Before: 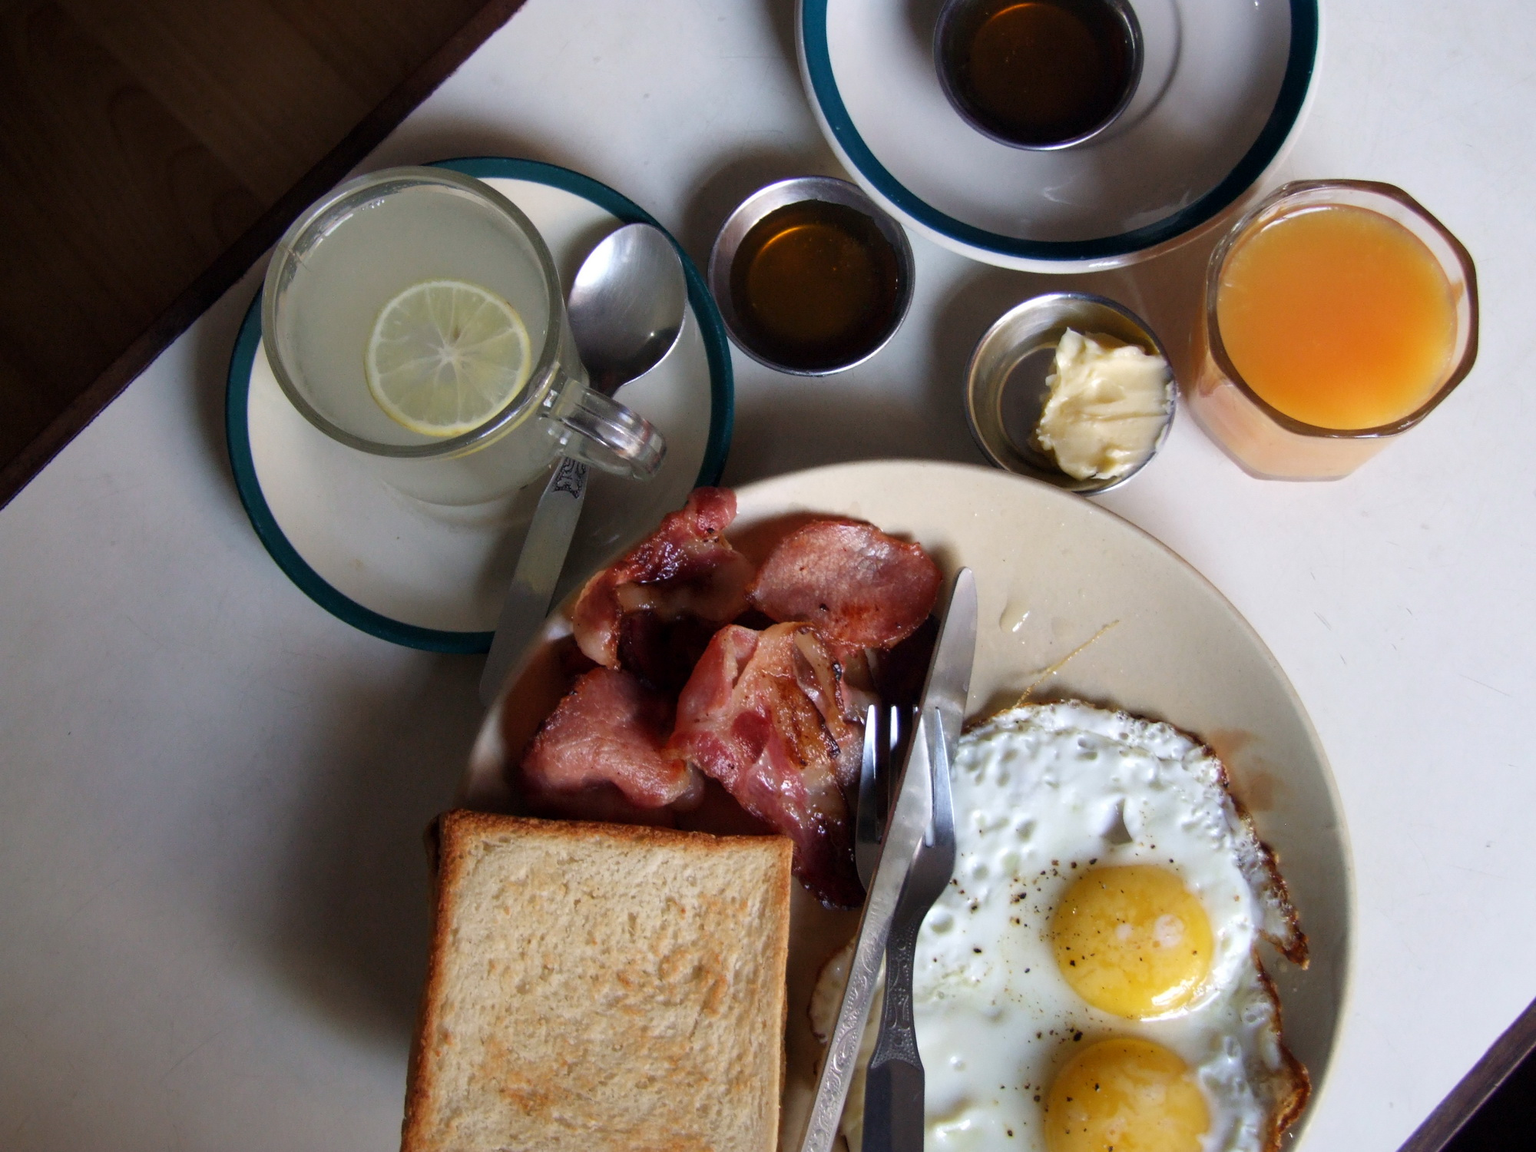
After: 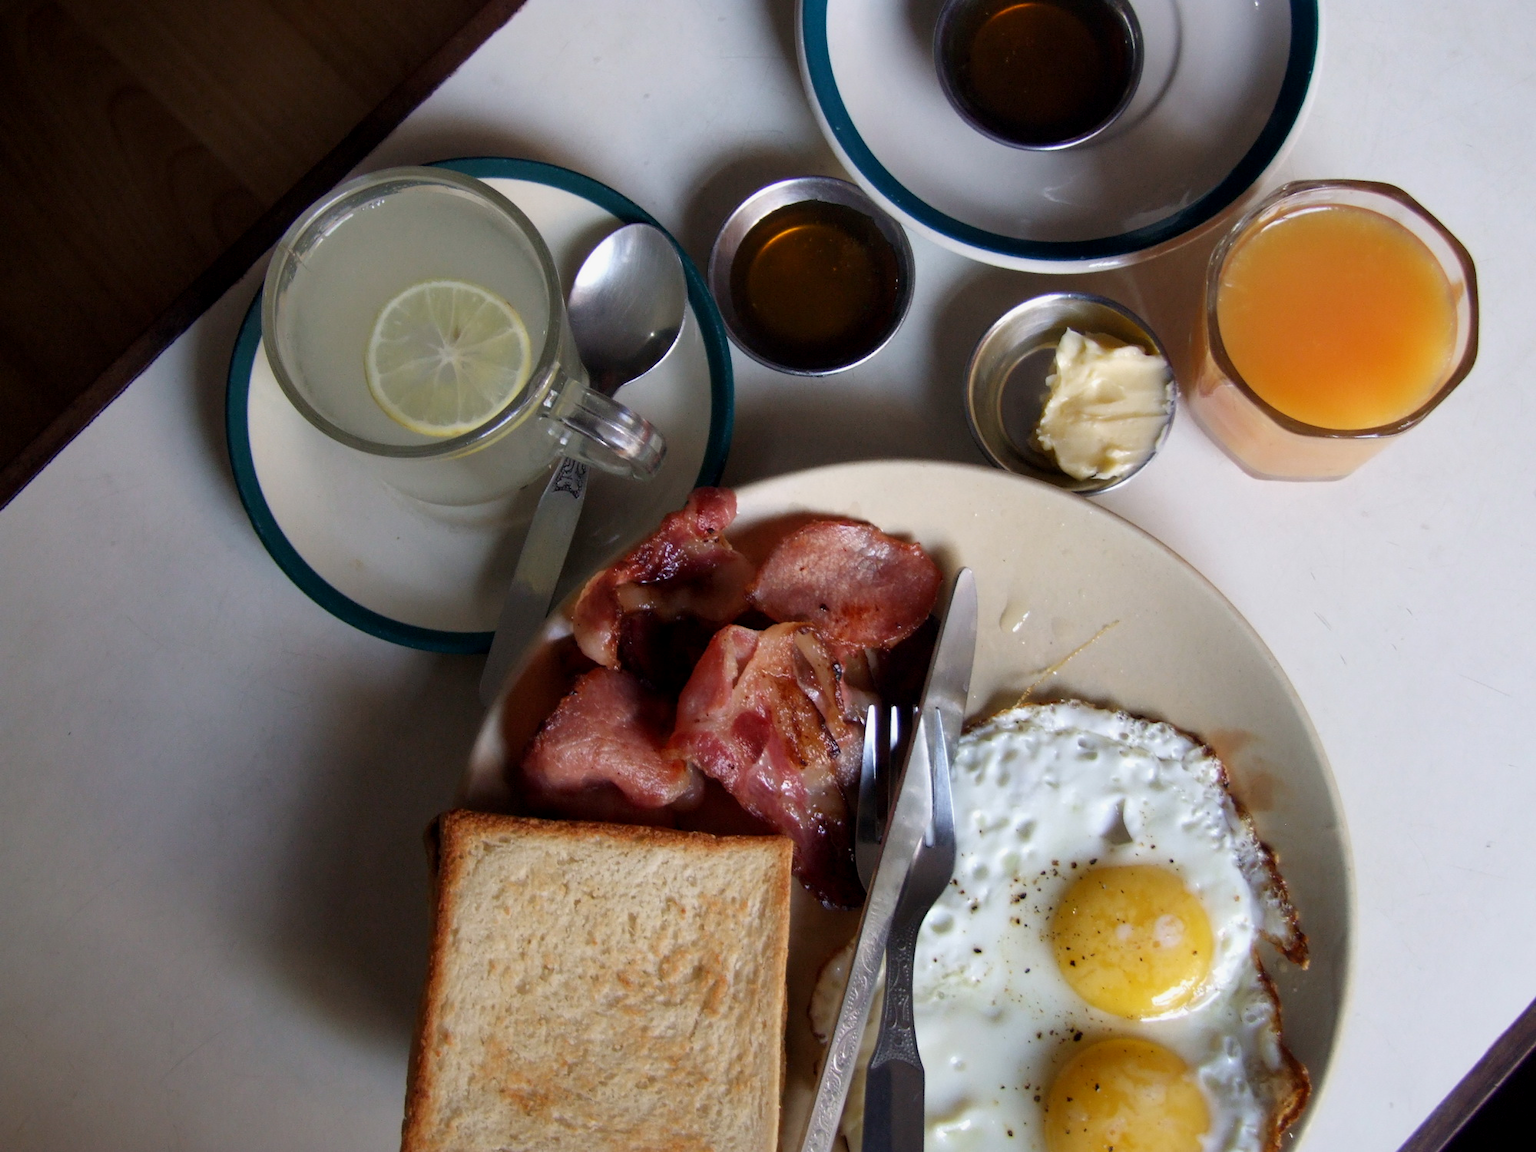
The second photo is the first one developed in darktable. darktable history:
exposure: black level correction 0.002, exposure -0.1 EV, compensate highlight preservation false
rotate and perspective: automatic cropping off
